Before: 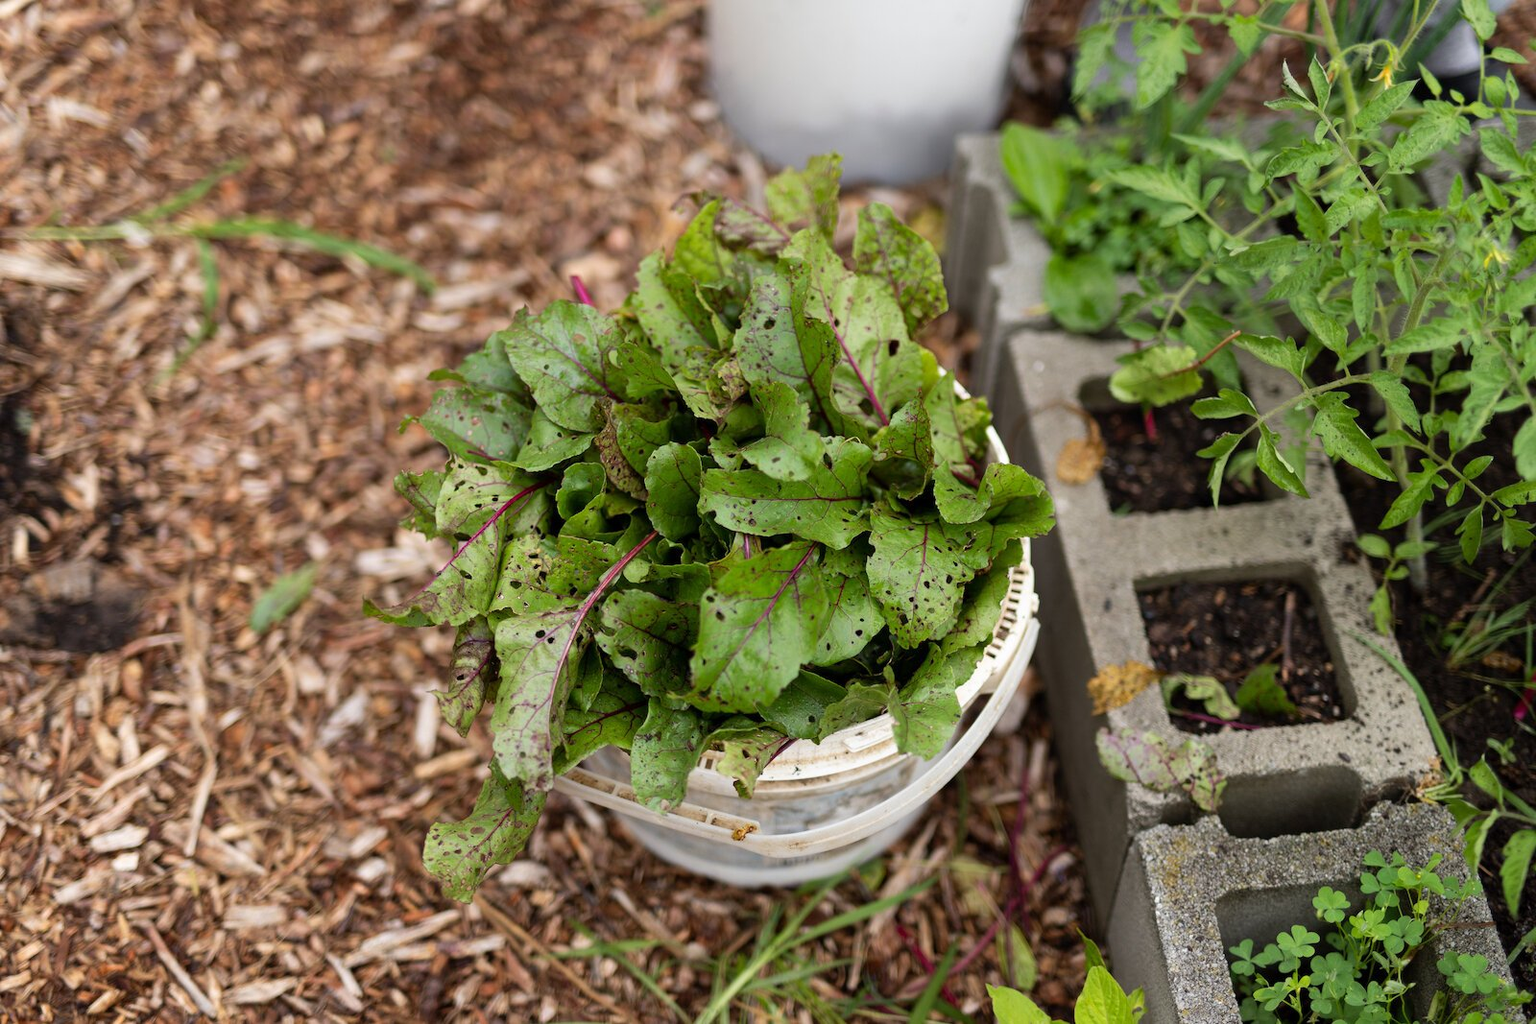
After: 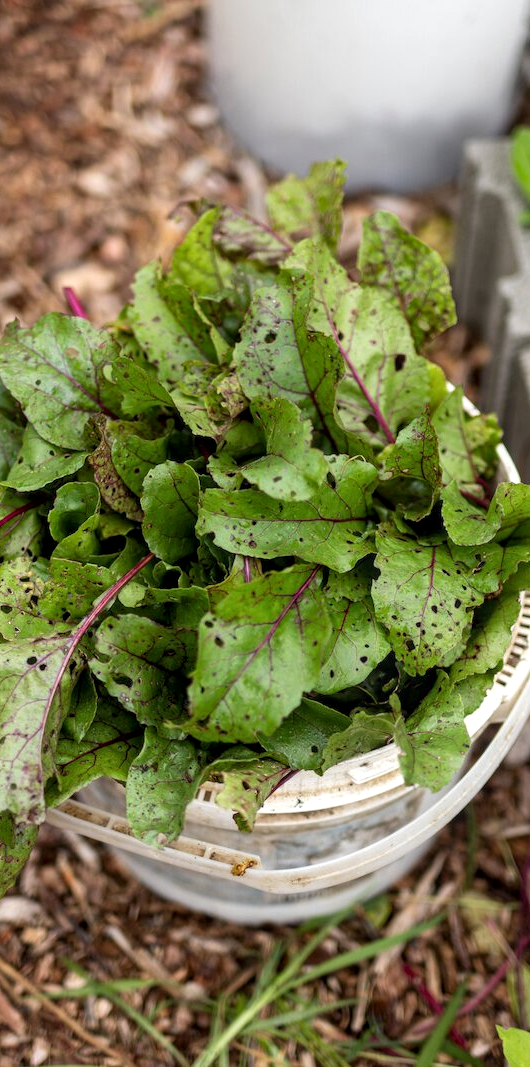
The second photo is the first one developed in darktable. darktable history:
crop: left 33.224%, right 33.595%
exposure: exposure 0.123 EV, compensate highlight preservation false
local contrast: on, module defaults
